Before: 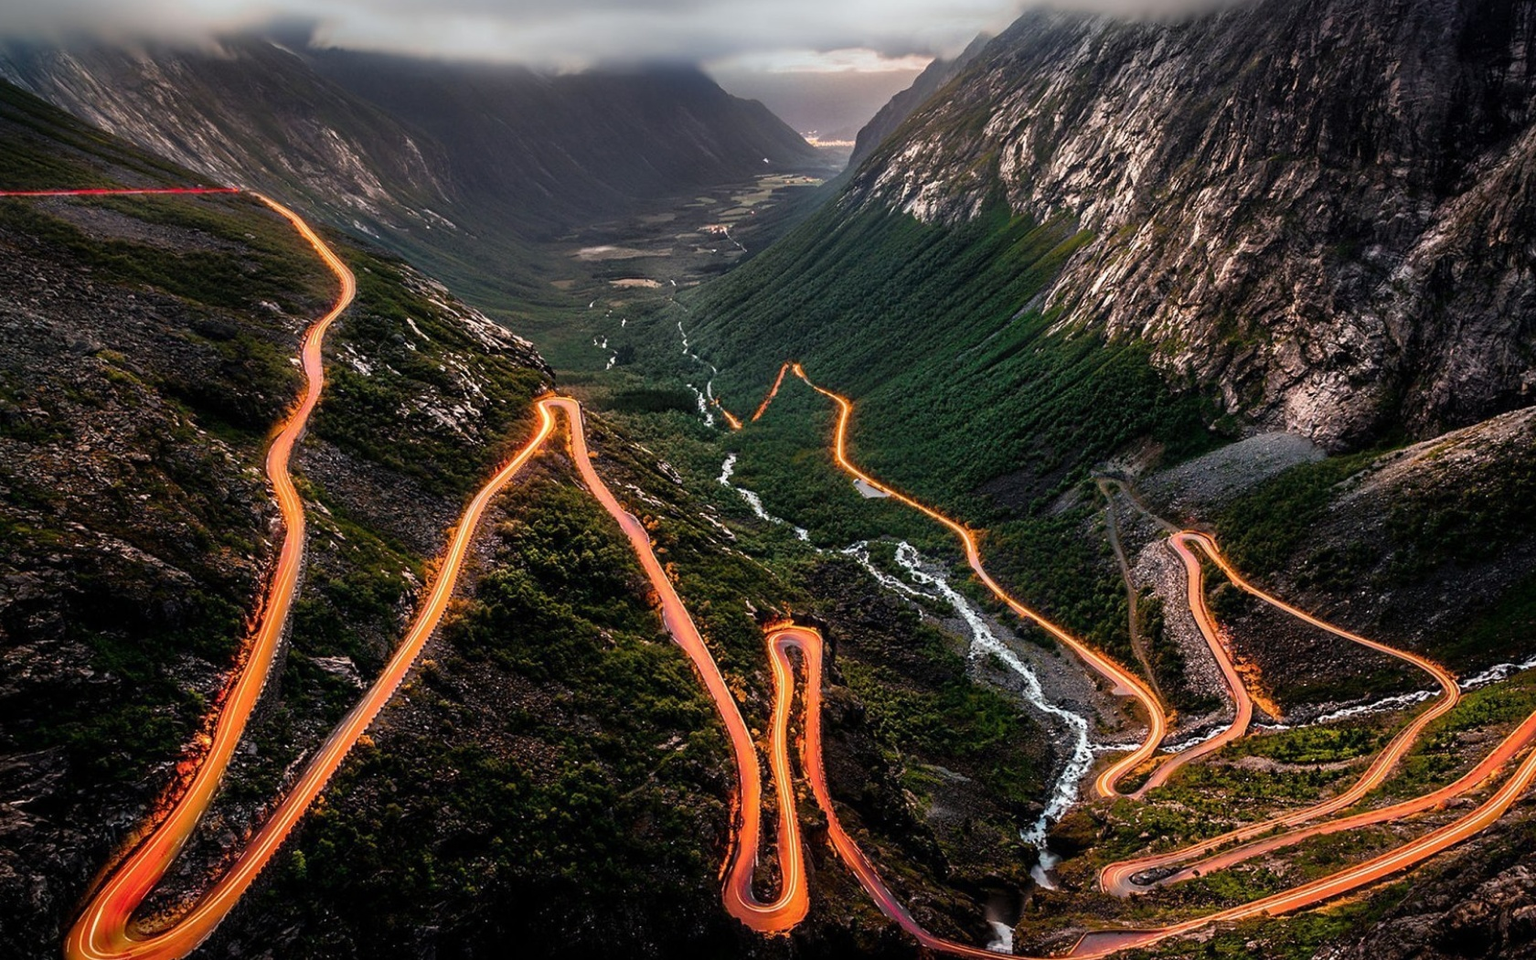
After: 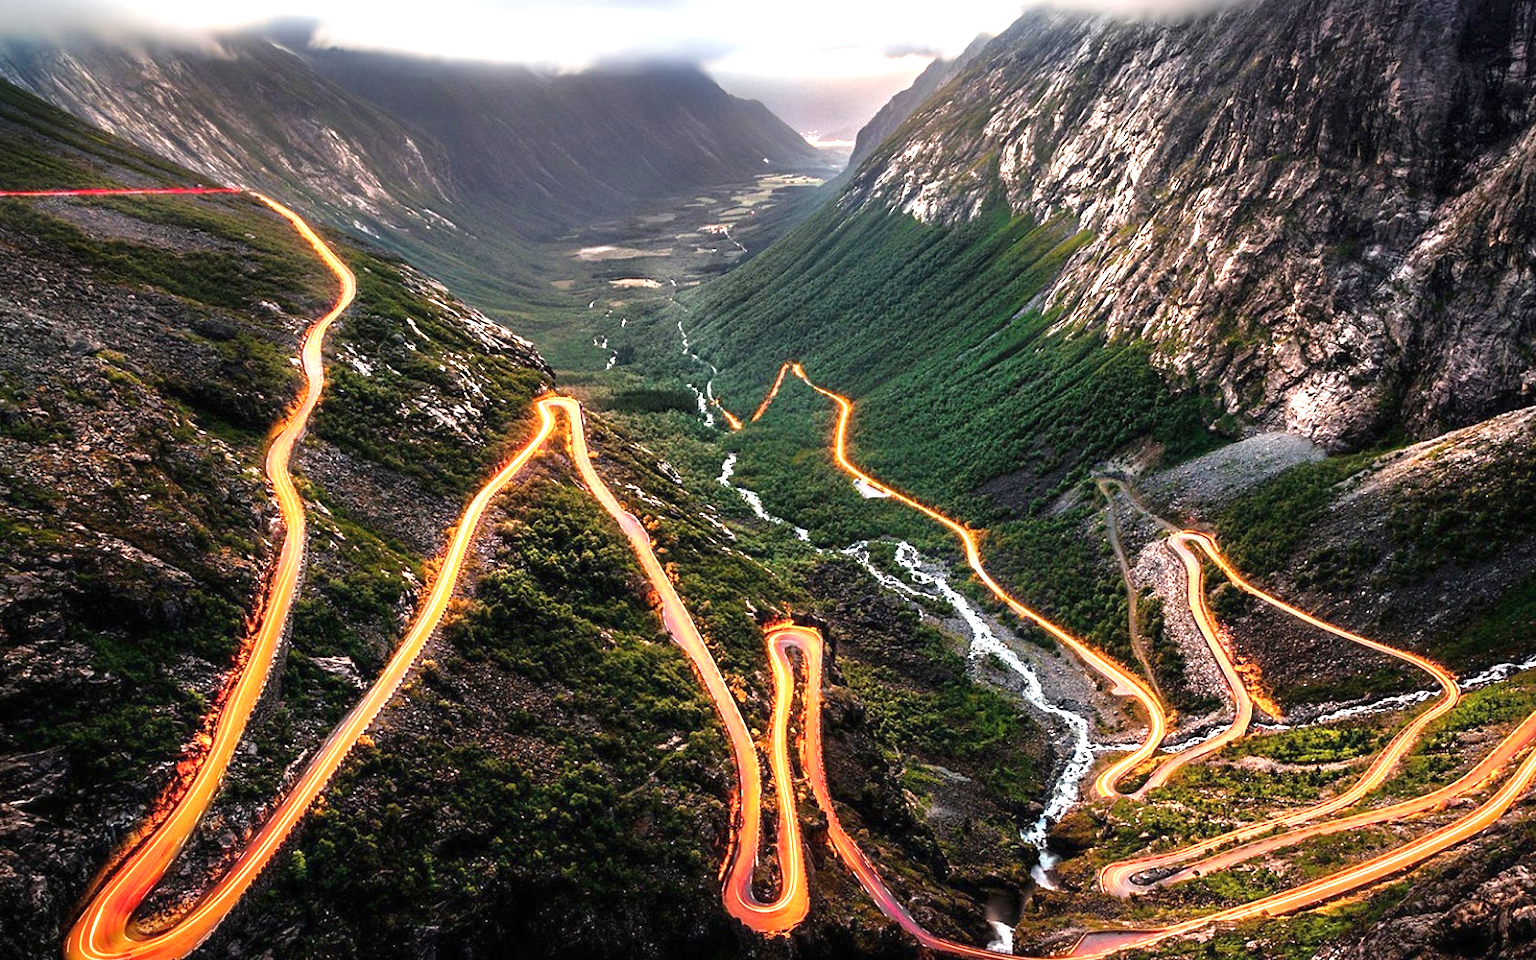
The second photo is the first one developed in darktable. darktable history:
exposure: black level correction 0, exposure 1.359 EV, compensate highlight preservation false
